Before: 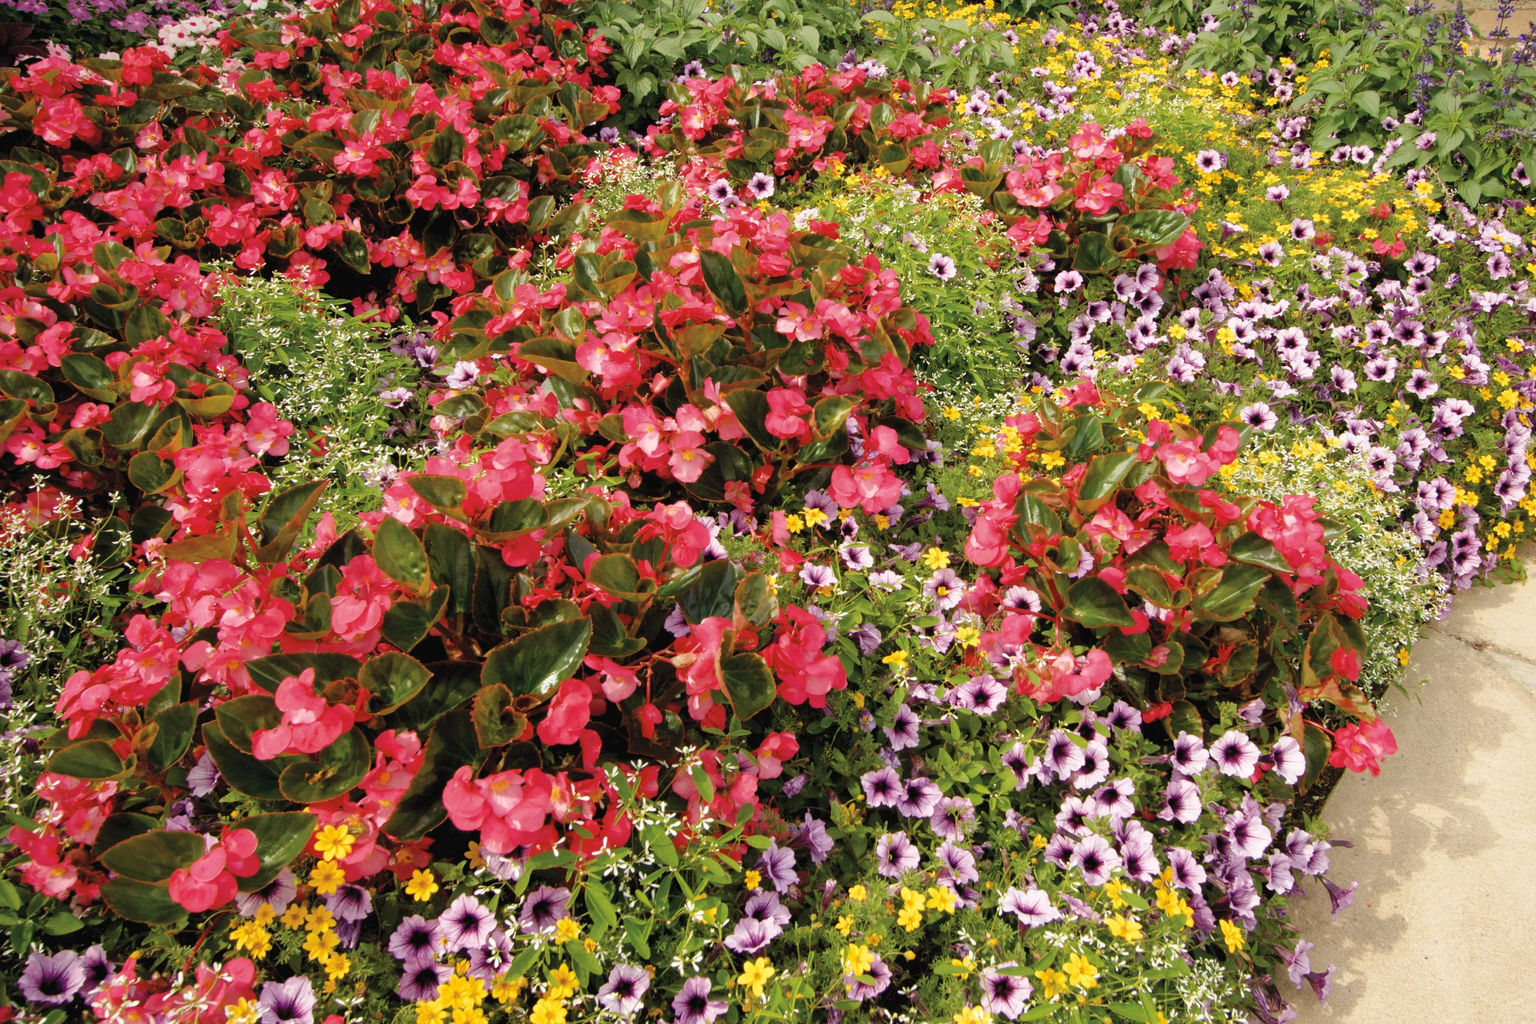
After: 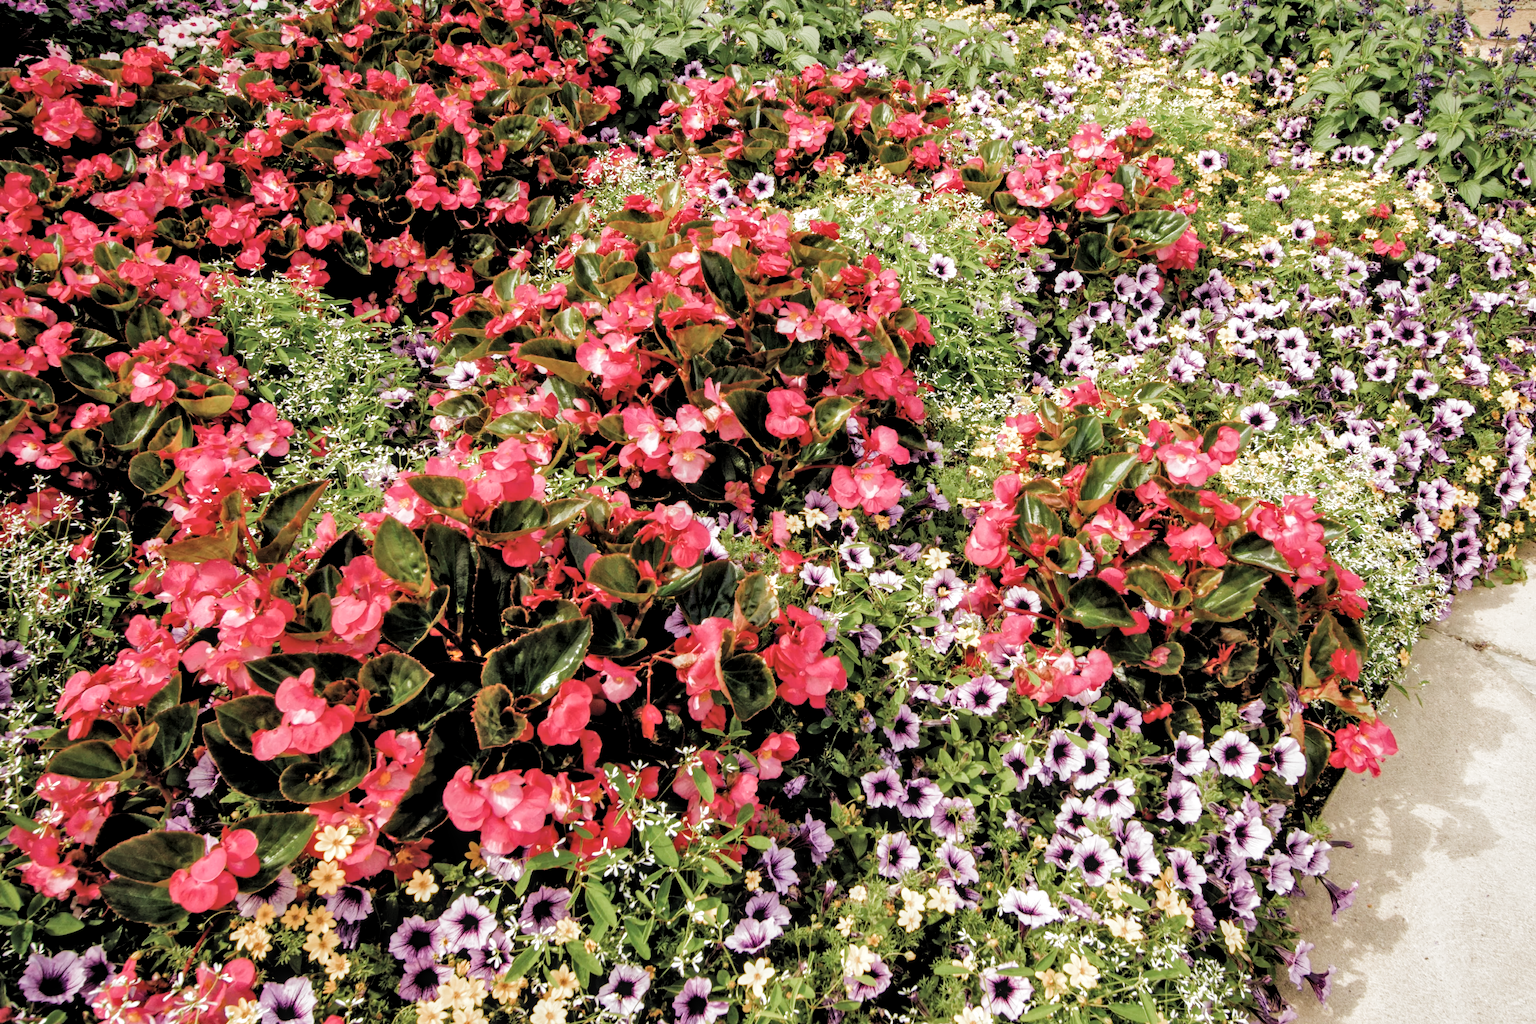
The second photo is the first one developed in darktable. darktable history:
exposure: black level correction -0.001, exposure 0.08 EV, compensate highlight preservation false
filmic rgb: black relative exposure -4.92 EV, white relative exposure 2.83 EV, threshold 6 EV, hardness 3.72, add noise in highlights 0, preserve chrominance luminance Y, color science v3 (2019), use custom middle-gray values true, contrast in highlights soft, enable highlight reconstruction true
local contrast: detail 130%
shadows and highlights: radius 45.17, white point adjustment 6.72, compress 79.84%, soften with gaussian
contrast equalizer: octaves 7, y [[0.515 ×6], [0.507 ×6], [0.425 ×6], [0 ×6], [0 ×6]]
